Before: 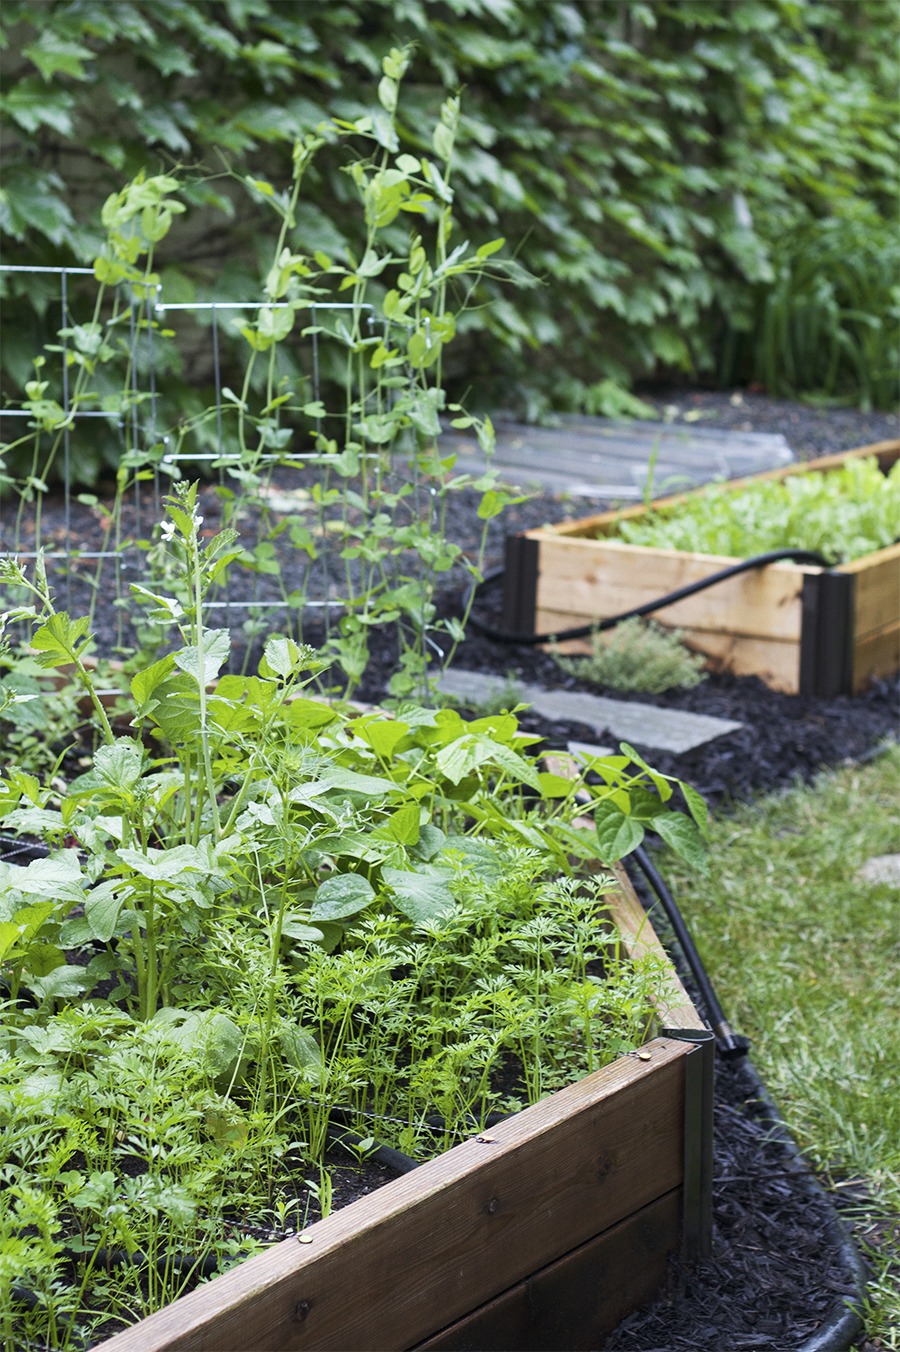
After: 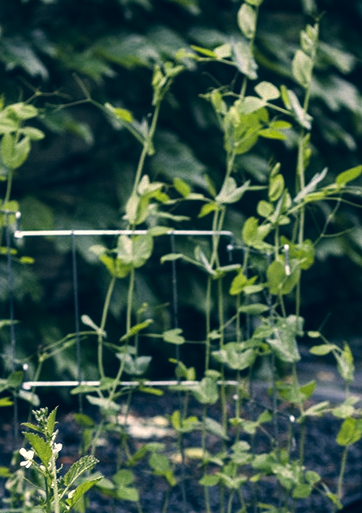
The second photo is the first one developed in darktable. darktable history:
exposure: black level correction -0.062, exposure -0.05 EV, compensate highlight preservation false
crop: left 15.673%, top 5.442%, right 44.083%, bottom 56.595%
color correction: highlights a* 10.3, highlights b* 14.15, shadows a* -9.93, shadows b* -14.93
shadows and highlights: radius 127.09, shadows 21.07, highlights -21.09, highlights color adjustment 41.61%, low approximation 0.01
levels: gray 59.33%, levels [0.062, 0.494, 0.925]
local contrast: detail 130%
contrast brightness saturation: brightness -0.502
